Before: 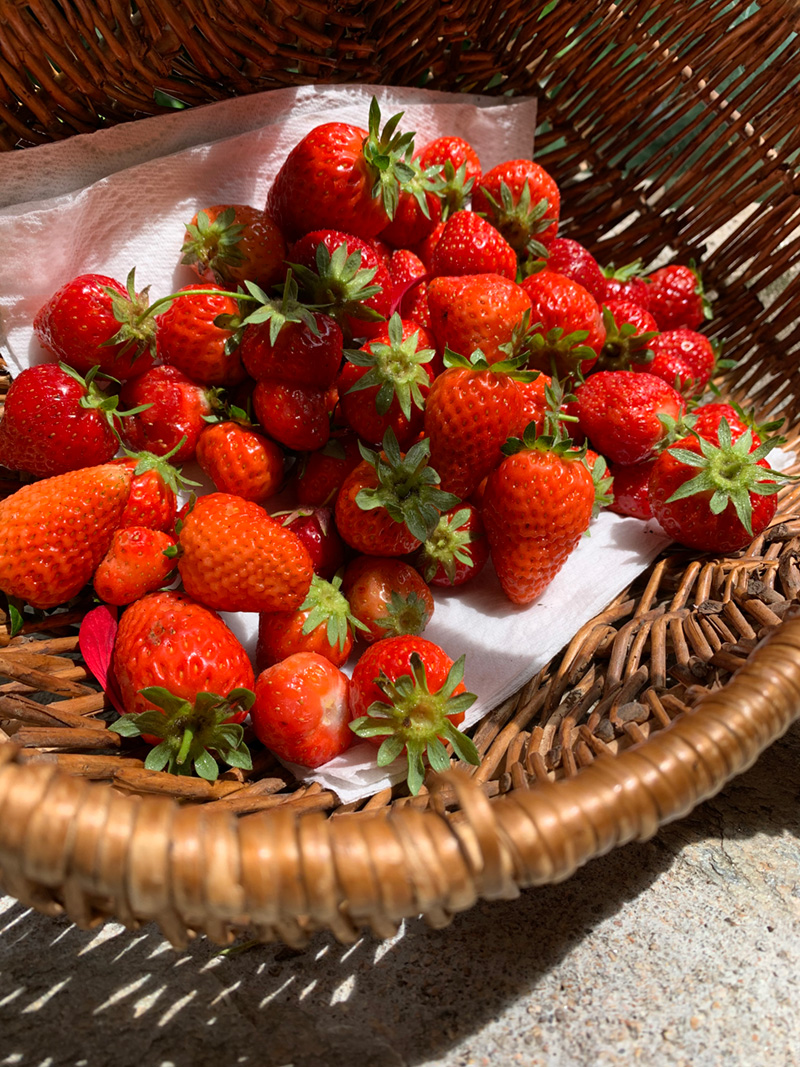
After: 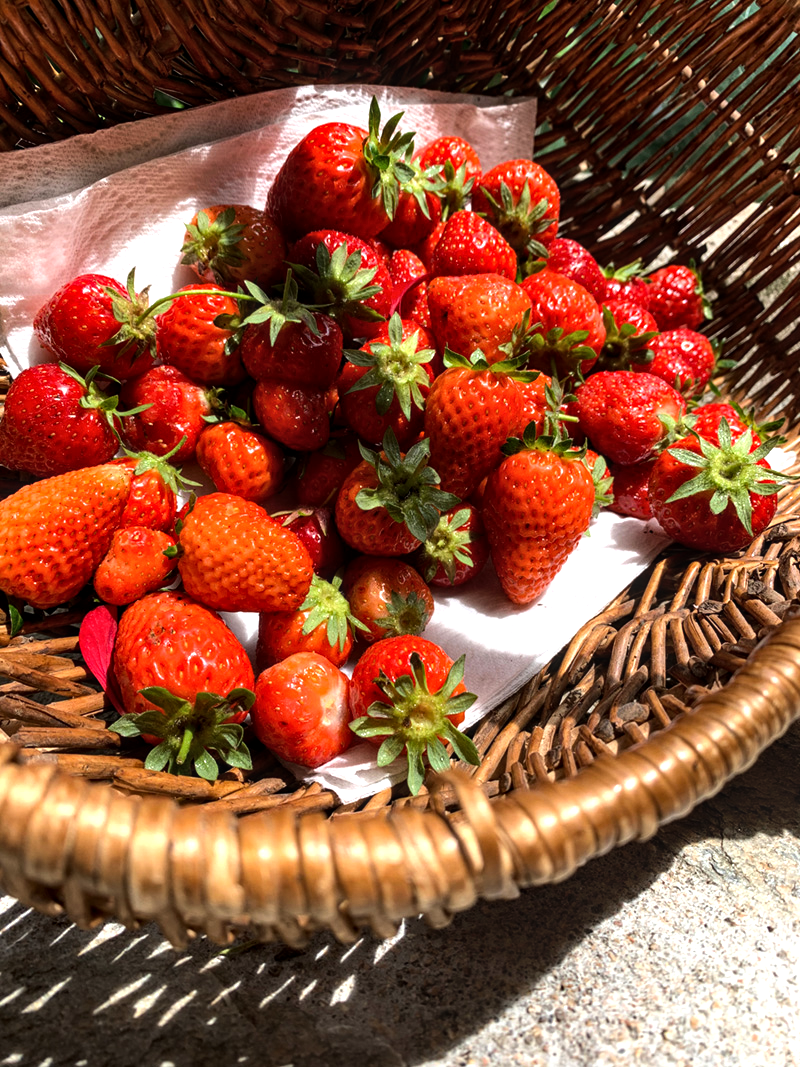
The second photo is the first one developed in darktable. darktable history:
local contrast: on, module defaults
tone equalizer: -8 EV -0.75 EV, -7 EV -0.739 EV, -6 EV -0.626 EV, -5 EV -0.384 EV, -3 EV 0.403 EV, -2 EV 0.6 EV, -1 EV 0.683 EV, +0 EV 0.773 EV, edges refinement/feathering 500, mask exposure compensation -1.26 EV, preserve details no
